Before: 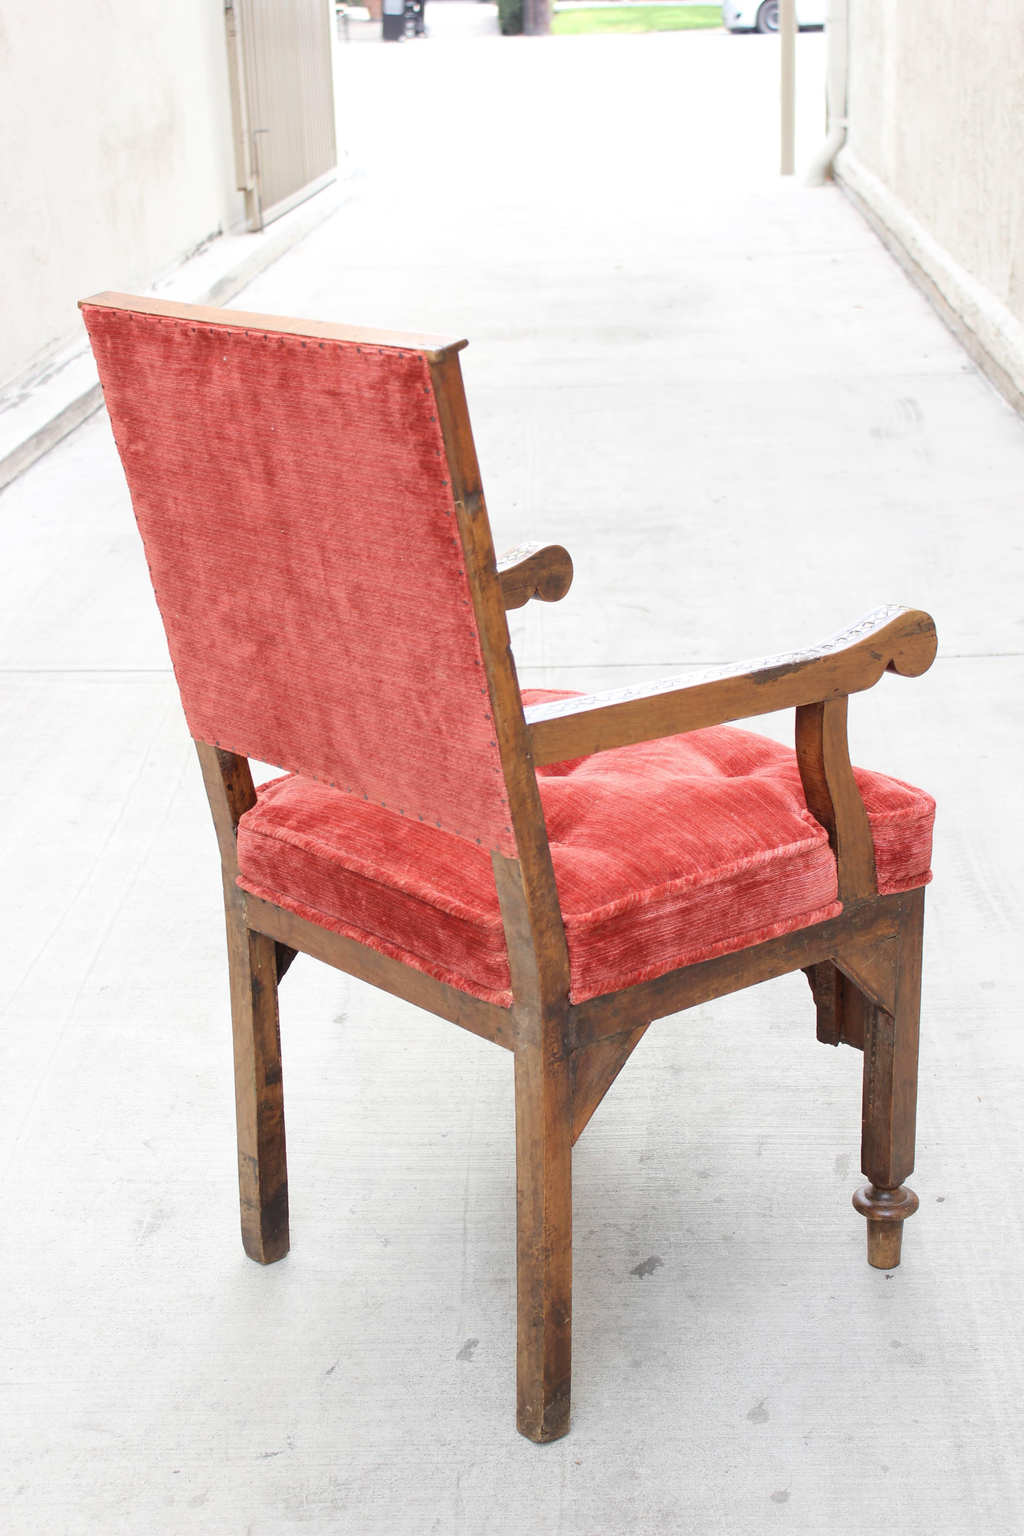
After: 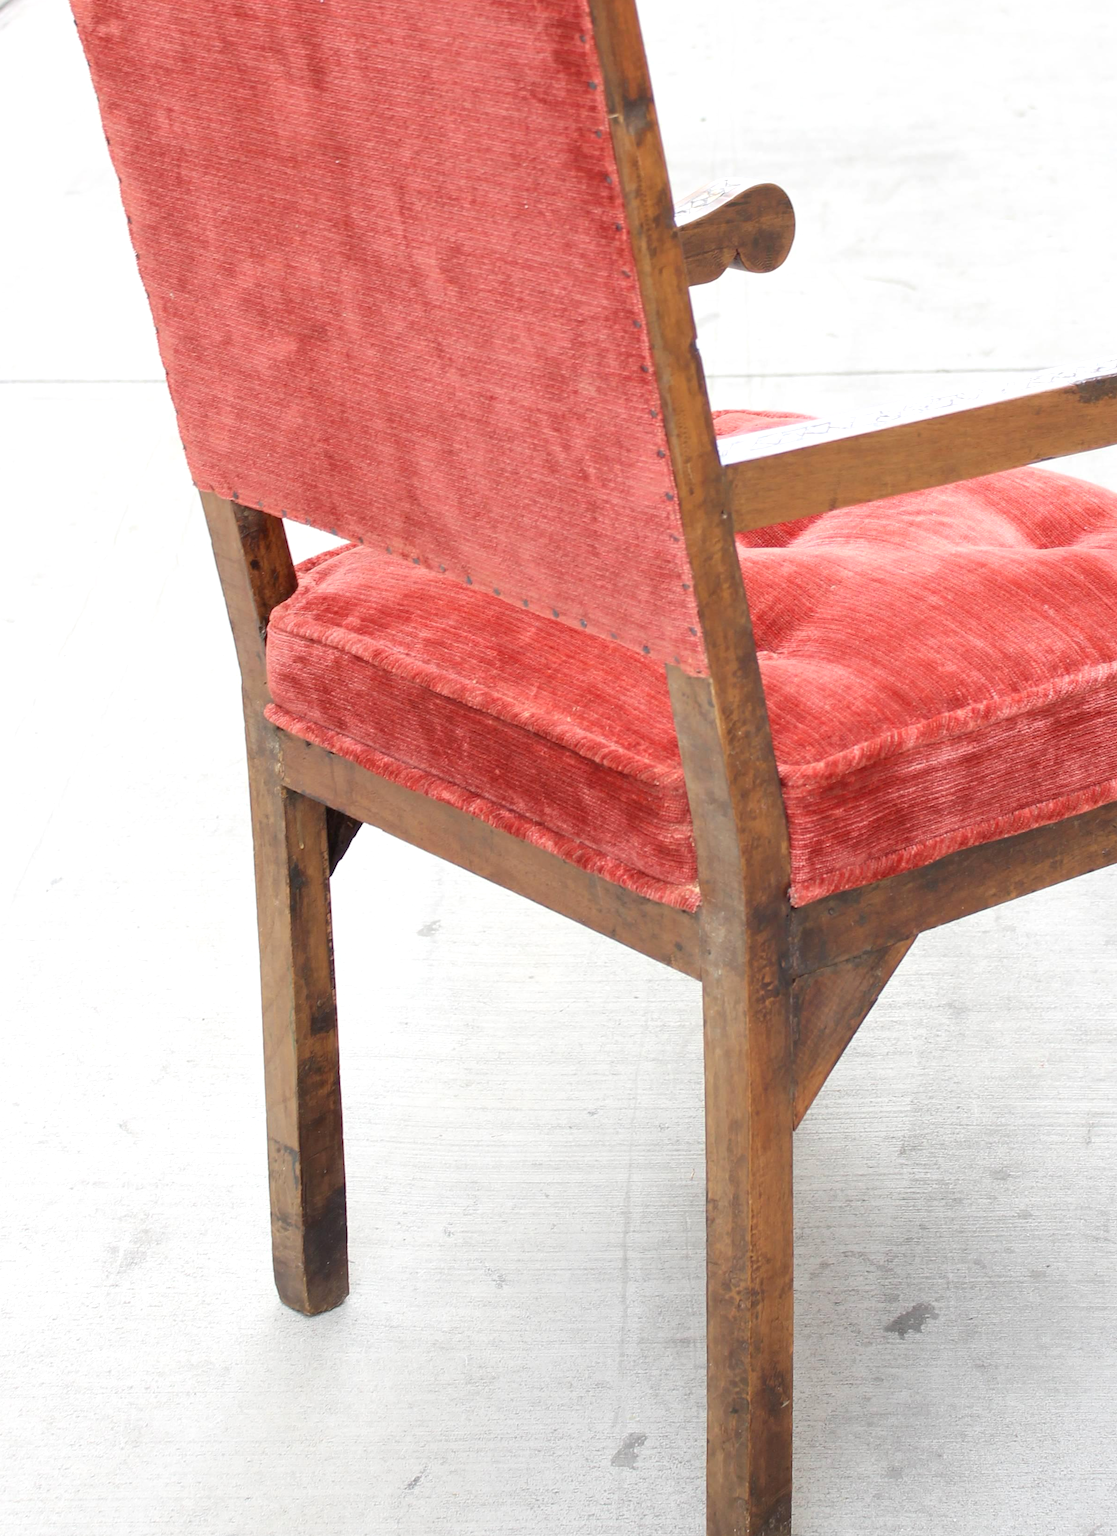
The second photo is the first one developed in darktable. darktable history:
crop: left 6.667%, top 27.926%, right 23.99%, bottom 8.546%
exposure: black level correction 0.002, exposure 0.149 EV, compensate highlight preservation false
